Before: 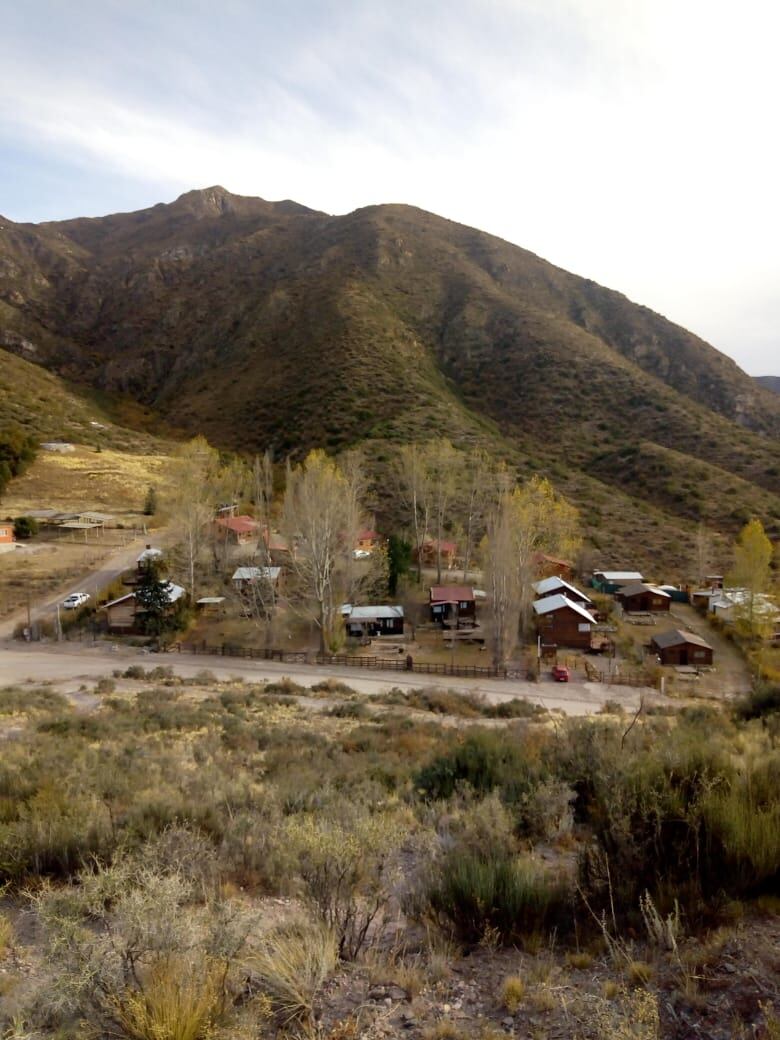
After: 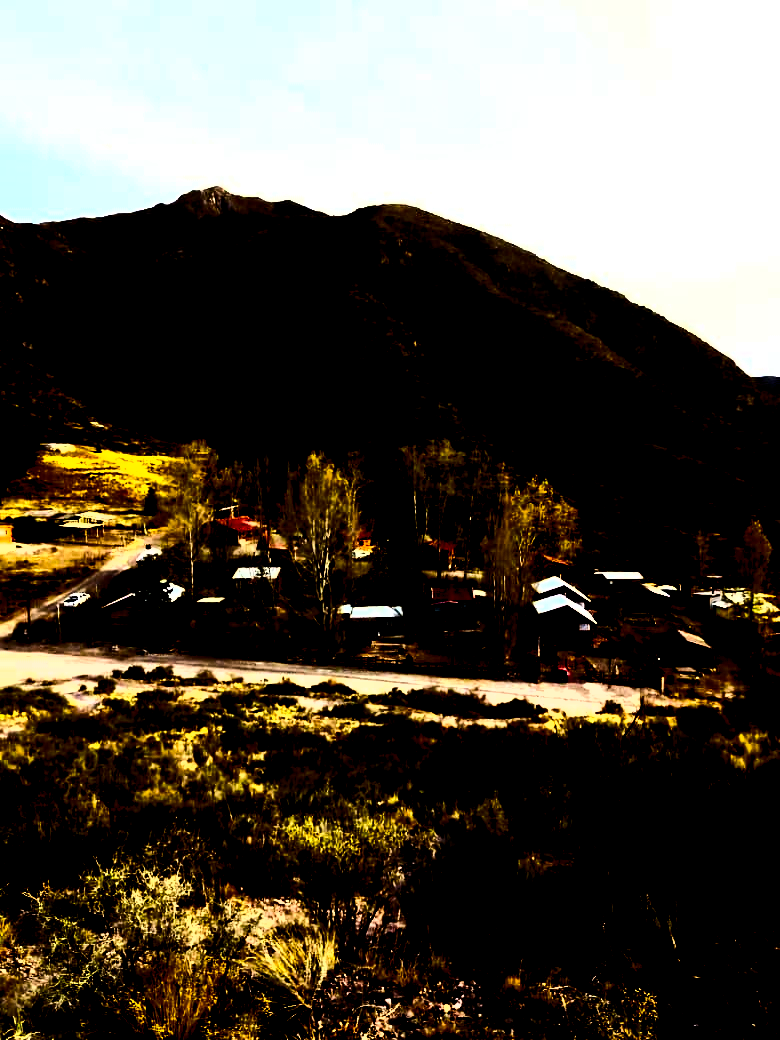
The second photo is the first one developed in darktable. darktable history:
contrast brightness saturation: contrast 0.78, brightness -0.994, saturation 0.998
shadows and highlights: shadows 37, highlights -27.91, soften with gaussian
levels: levels [0.012, 0.367, 0.697]
